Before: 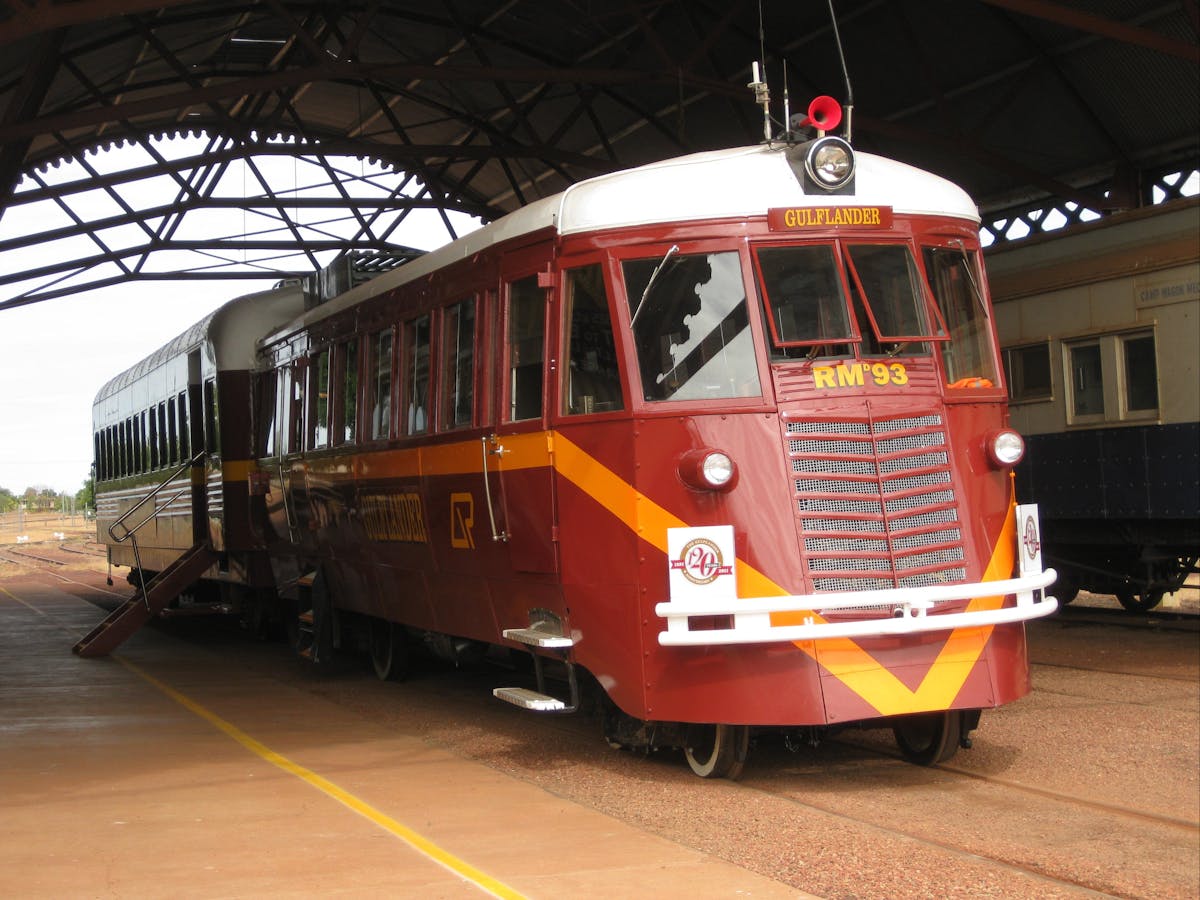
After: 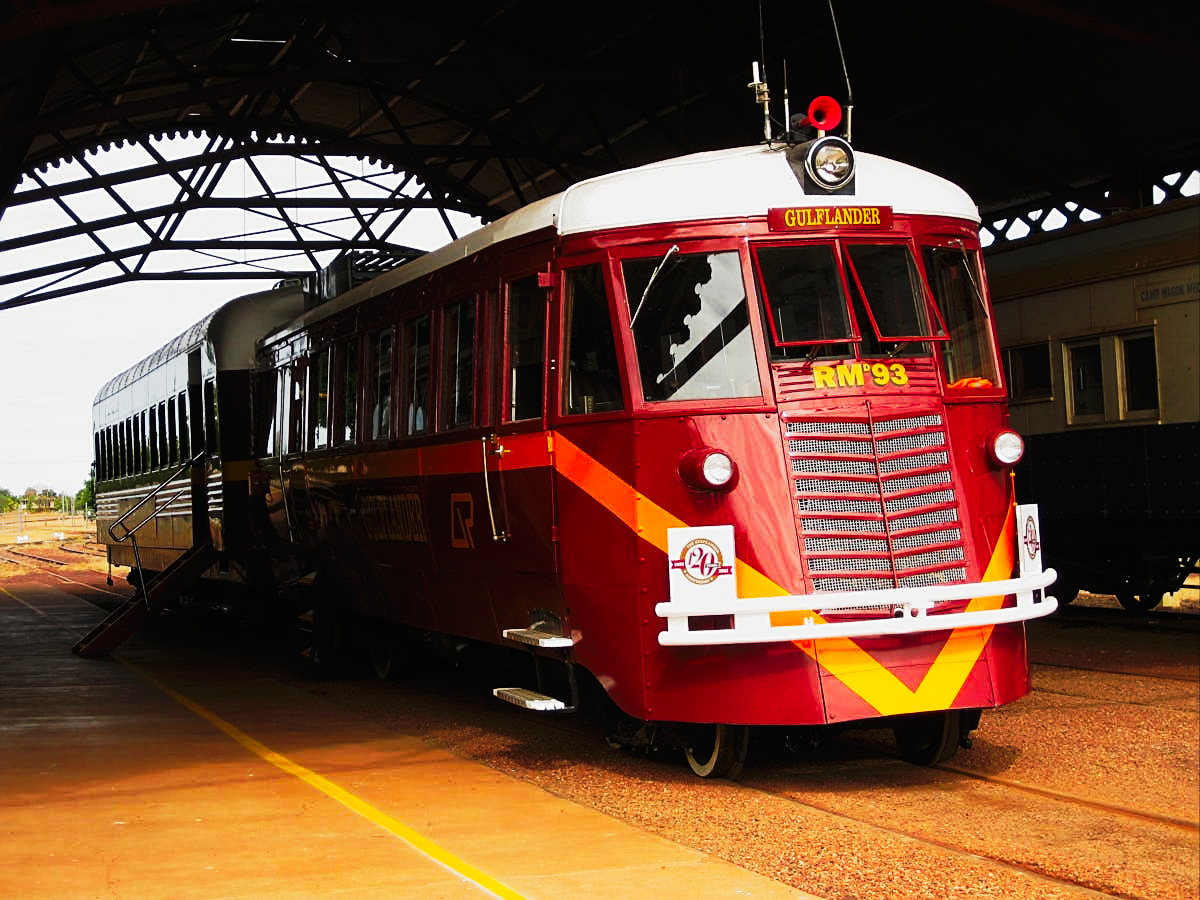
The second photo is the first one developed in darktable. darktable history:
sharpen: on, module defaults
tone curve: curves: ch0 [(0, 0) (0.003, 0.005) (0.011, 0.006) (0.025, 0.004) (0.044, 0.004) (0.069, 0.007) (0.1, 0.014) (0.136, 0.018) (0.177, 0.034) (0.224, 0.065) (0.277, 0.089) (0.335, 0.143) (0.399, 0.219) (0.468, 0.327) (0.543, 0.455) (0.623, 0.63) (0.709, 0.786) (0.801, 0.87) (0.898, 0.922) (1, 1)], preserve colors none
contrast brightness saturation: contrast -0.11
